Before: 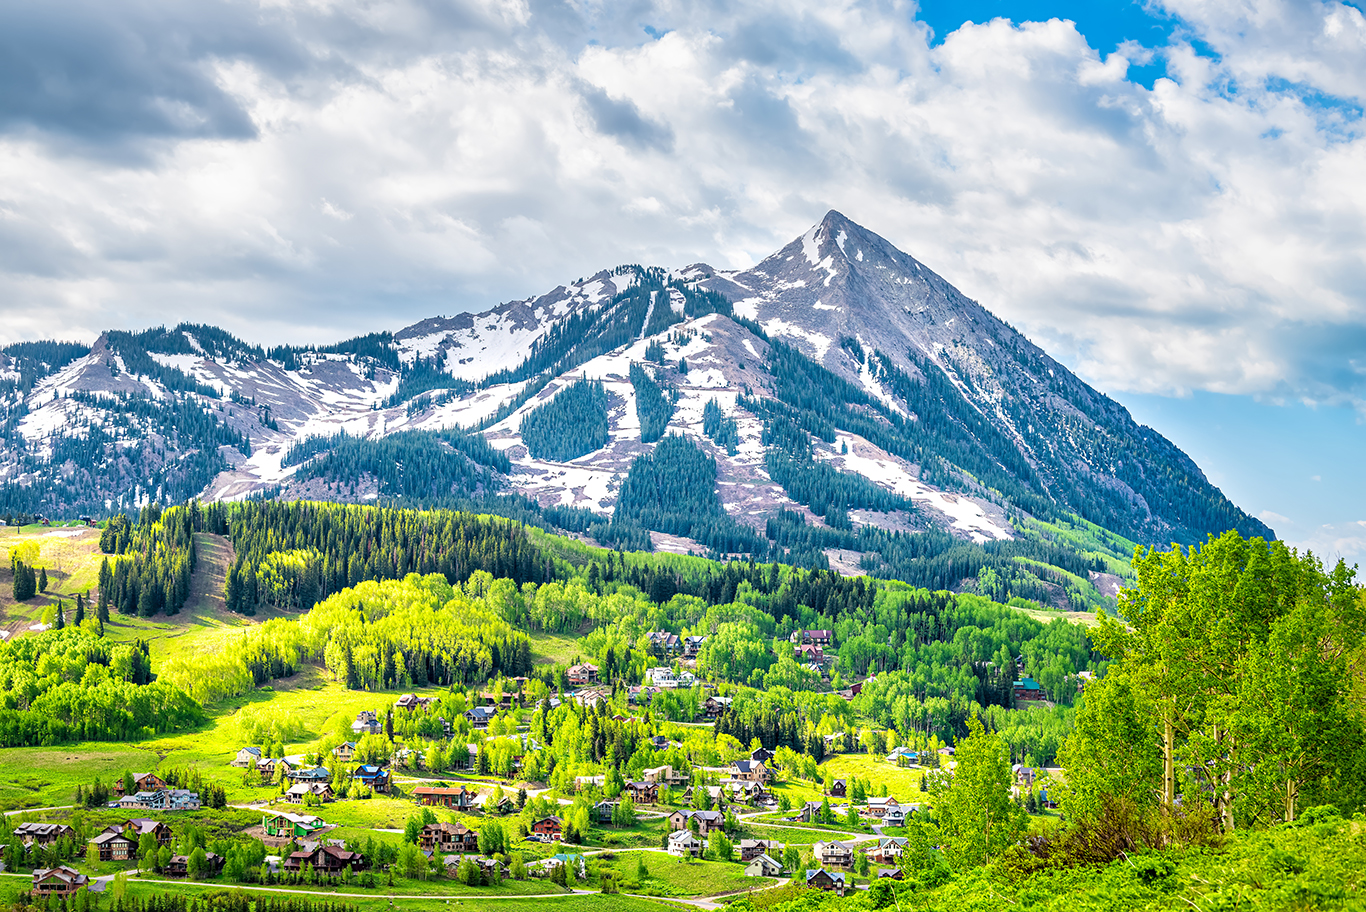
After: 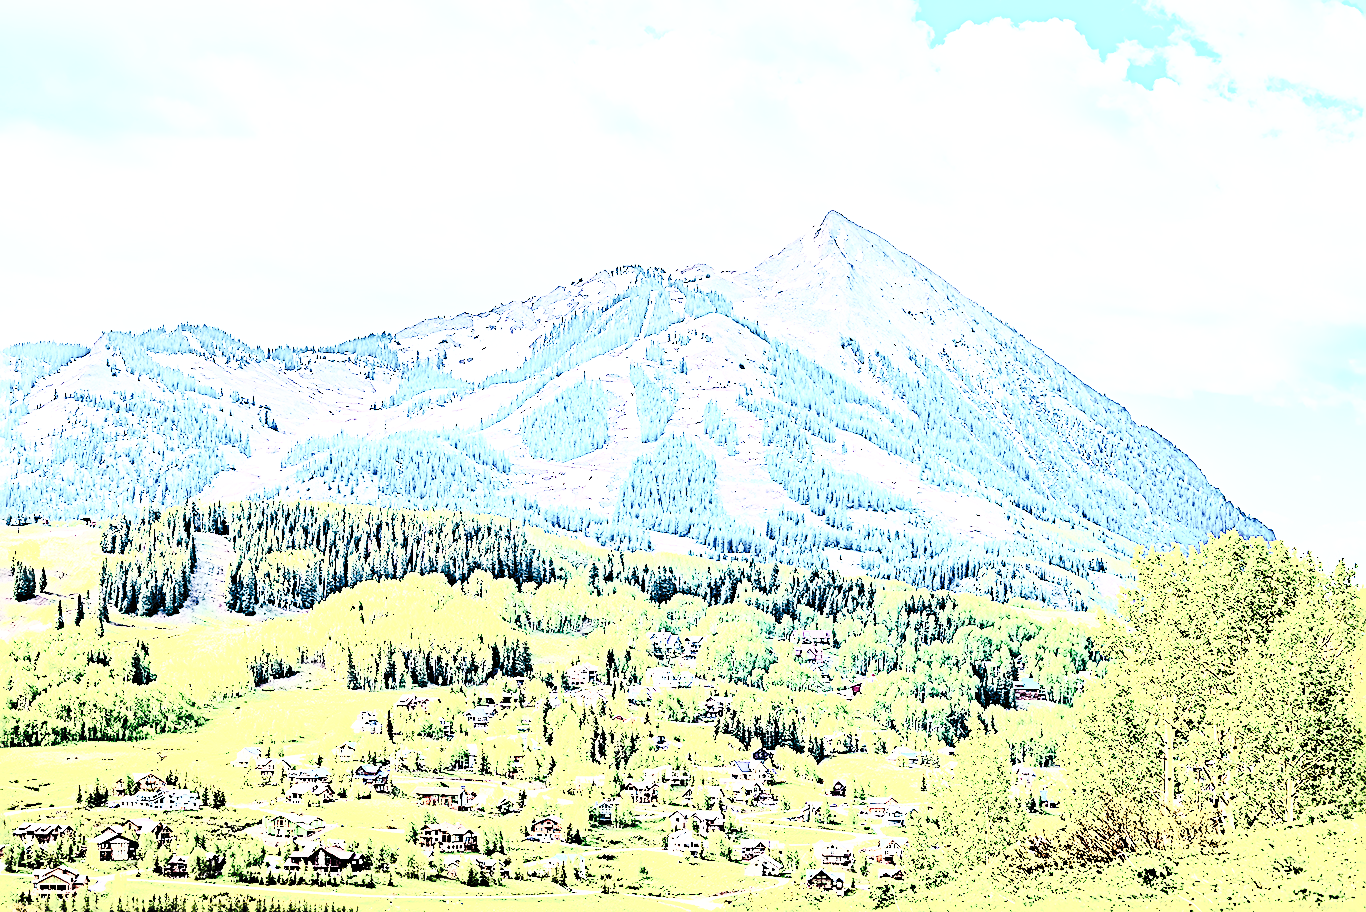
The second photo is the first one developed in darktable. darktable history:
color balance rgb: power › chroma 1.043%, power › hue 27.58°, global offset › luminance -0.422%, linear chroma grading › global chroma 9.152%, perceptual saturation grading › global saturation 0.056%, global vibrance 14.899%
contrast brightness saturation: contrast 0.55, brightness 0.574, saturation -0.343
tone equalizer: -7 EV 0.151 EV, -6 EV 0.632 EV, -5 EV 1.14 EV, -4 EV 1.37 EV, -3 EV 1.15 EV, -2 EV 0.6 EV, -1 EV 0.158 EV, edges refinement/feathering 500, mask exposure compensation -1.57 EV, preserve details no
haze removal: strength 0.428, compatibility mode true, adaptive false
tone curve: curves: ch0 [(0, 0) (0.21, 0.21) (0.43, 0.586) (0.65, 0.793) (1, 1)]; ch1 [(0, 0) (0.382, 0.447) (0.492, 0.484) (0.544, 0.547) (0.583, 0.578) (0.599, 0.595) (0.67, 0.673) (1, 1)]; ch2 [(0, 0) (0.411, 0.382) (0.492, 0.5) (0.531, 0.534) (0.56, 0.573) (0.599, 0.602) (0.696, 0.693) (1, 1)], preserve colors none
sharpen: radius 3.721, amount 0.921
levels: gray 59.41%
base curve: curves: ch0 [(0, 0) (0.028, 0.03) (0.121, 0.232) (0.46, 0.748) (0.859, 0.968) (1, 1)], preserve colors none
